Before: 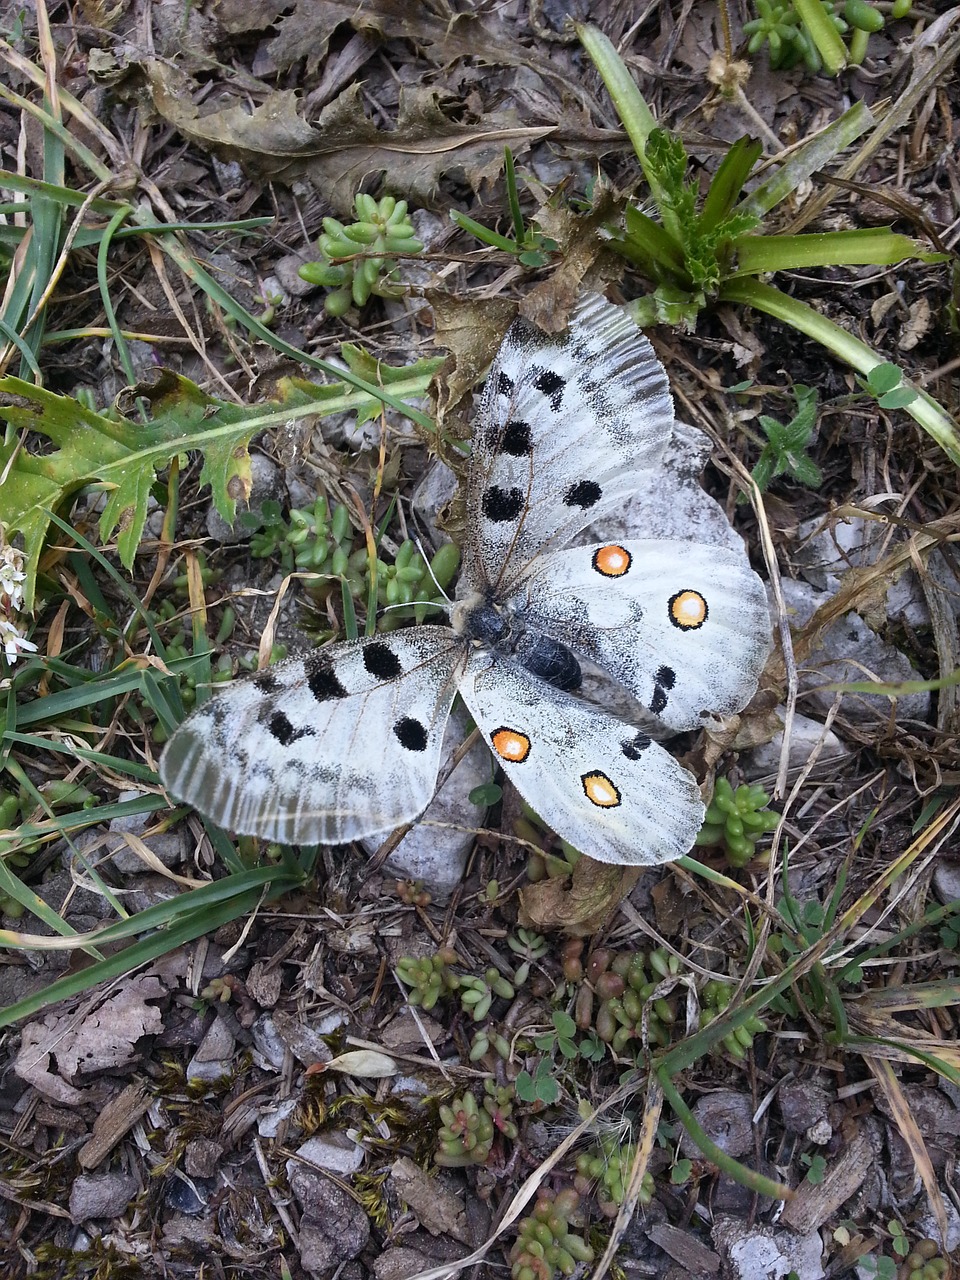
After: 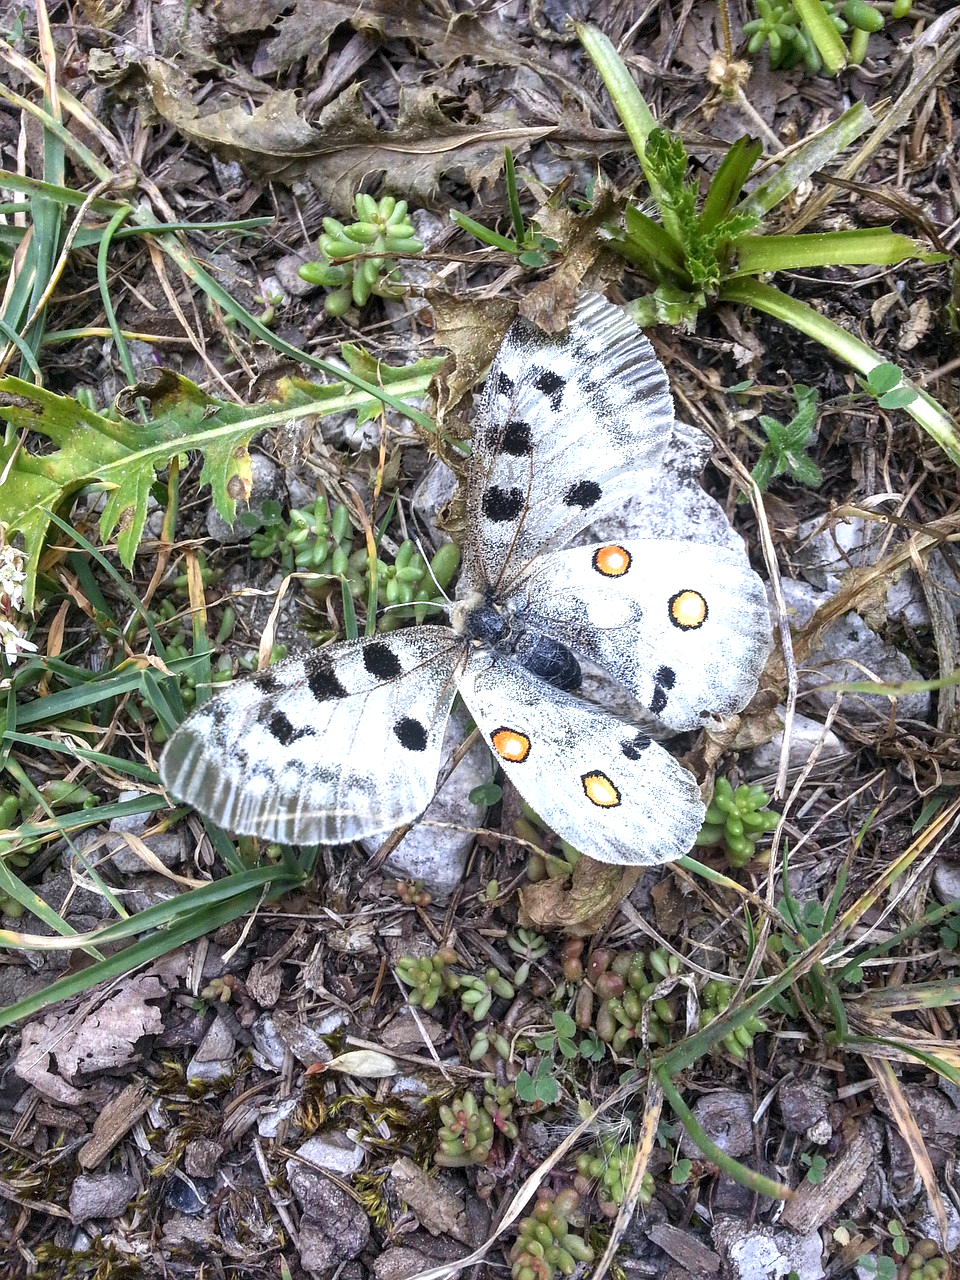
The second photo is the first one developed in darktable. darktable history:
local contrast: on, module defaults
exposure: black level correction 0, exposure 0.7 EV, compensate exposure bias true, compensate highlight preservation false
